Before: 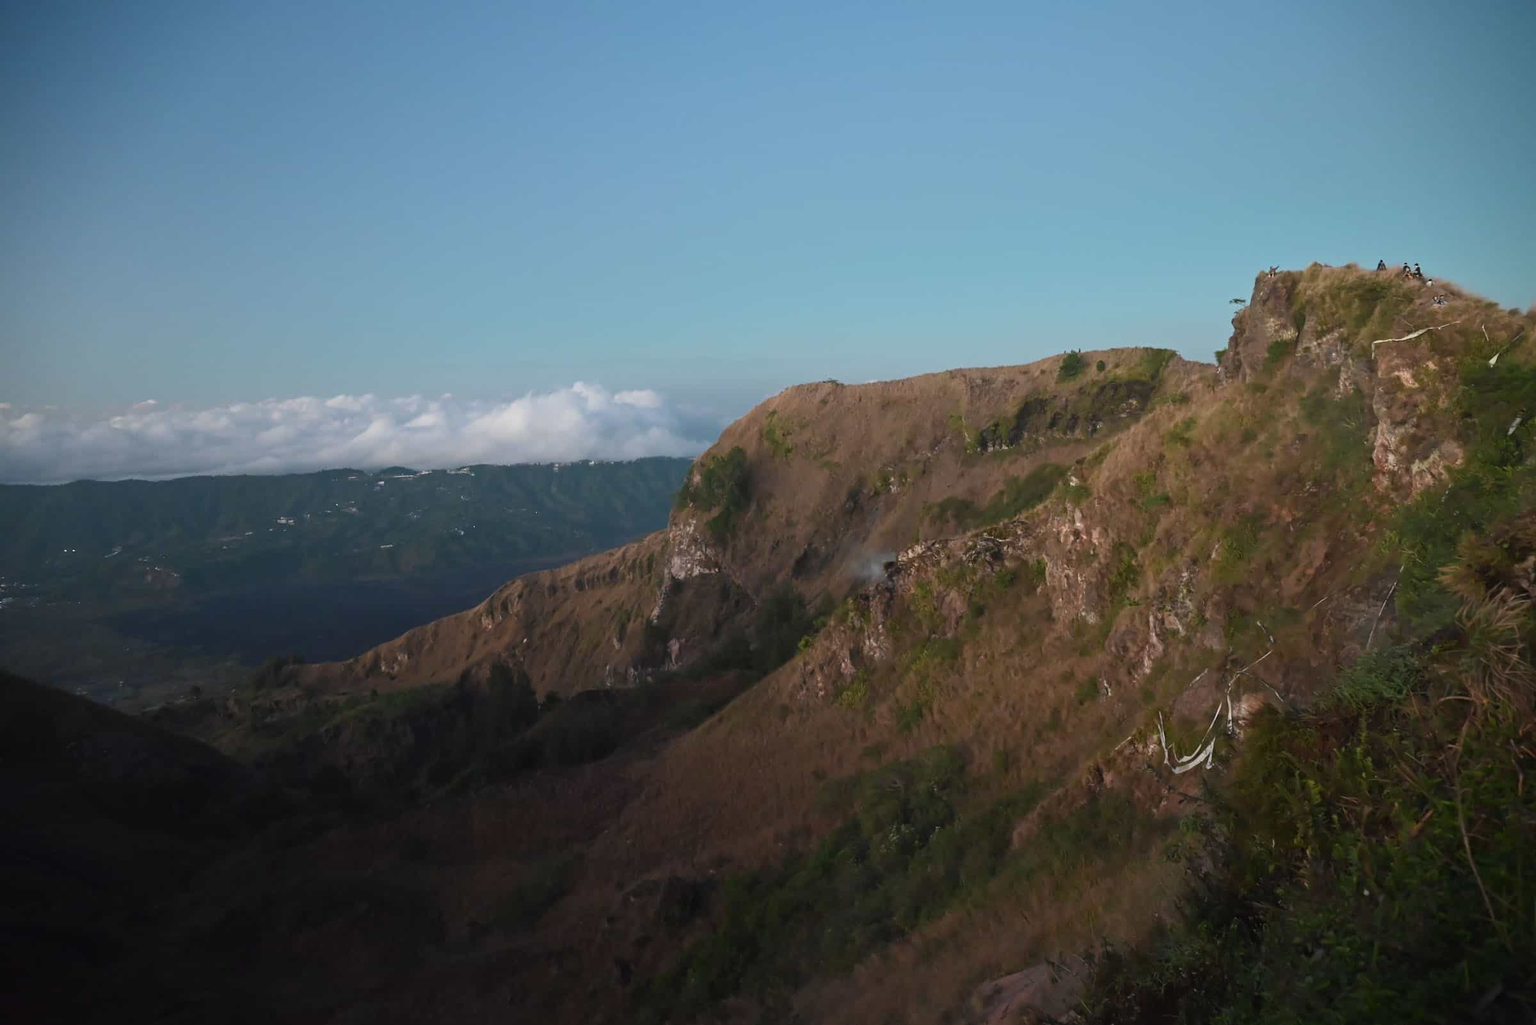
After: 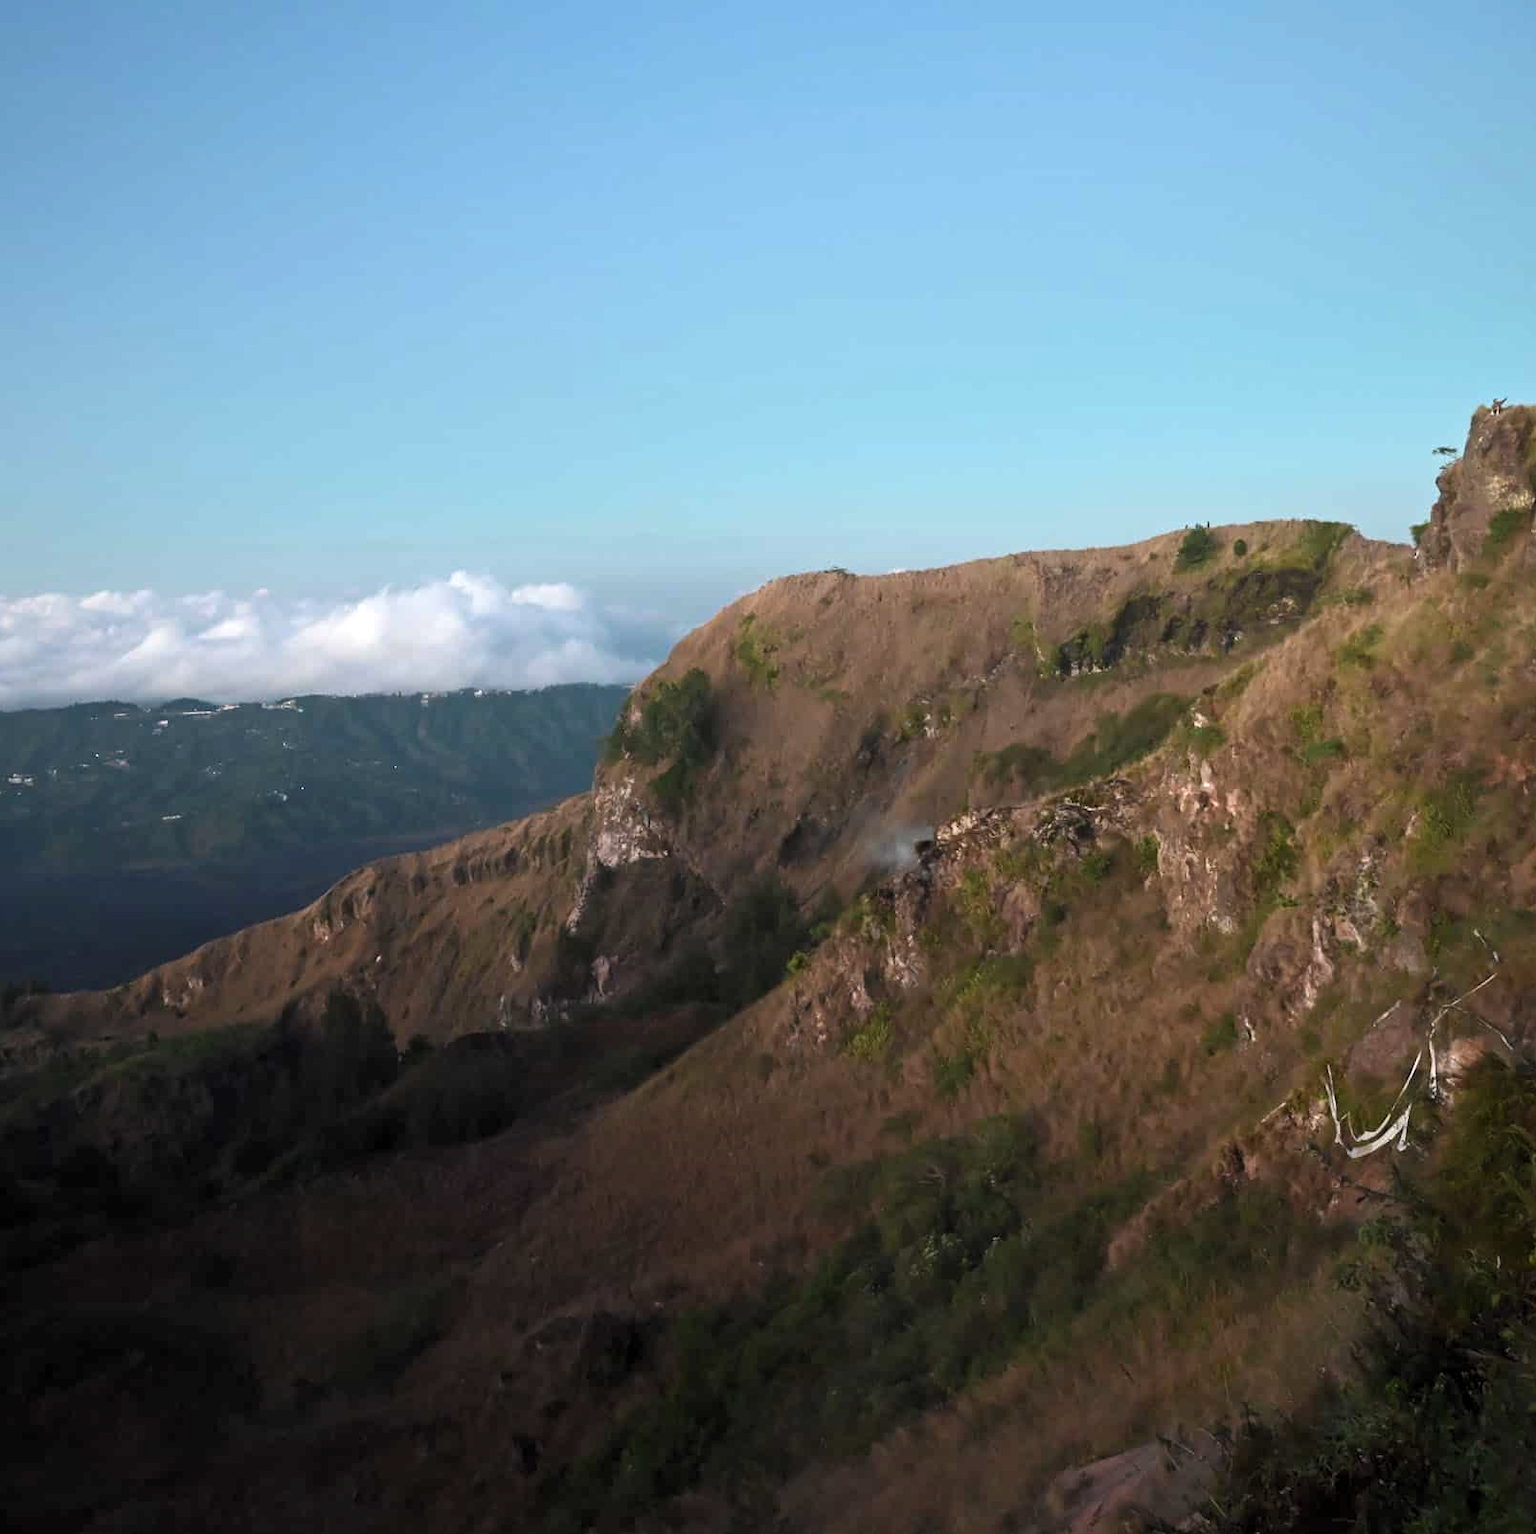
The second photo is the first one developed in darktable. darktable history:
levels: mode automatic, black 0.023%, white 99.97%, levels [0.062, 0.494, 0.925]
crop and rotate: left 17.732%, right 15.423%
